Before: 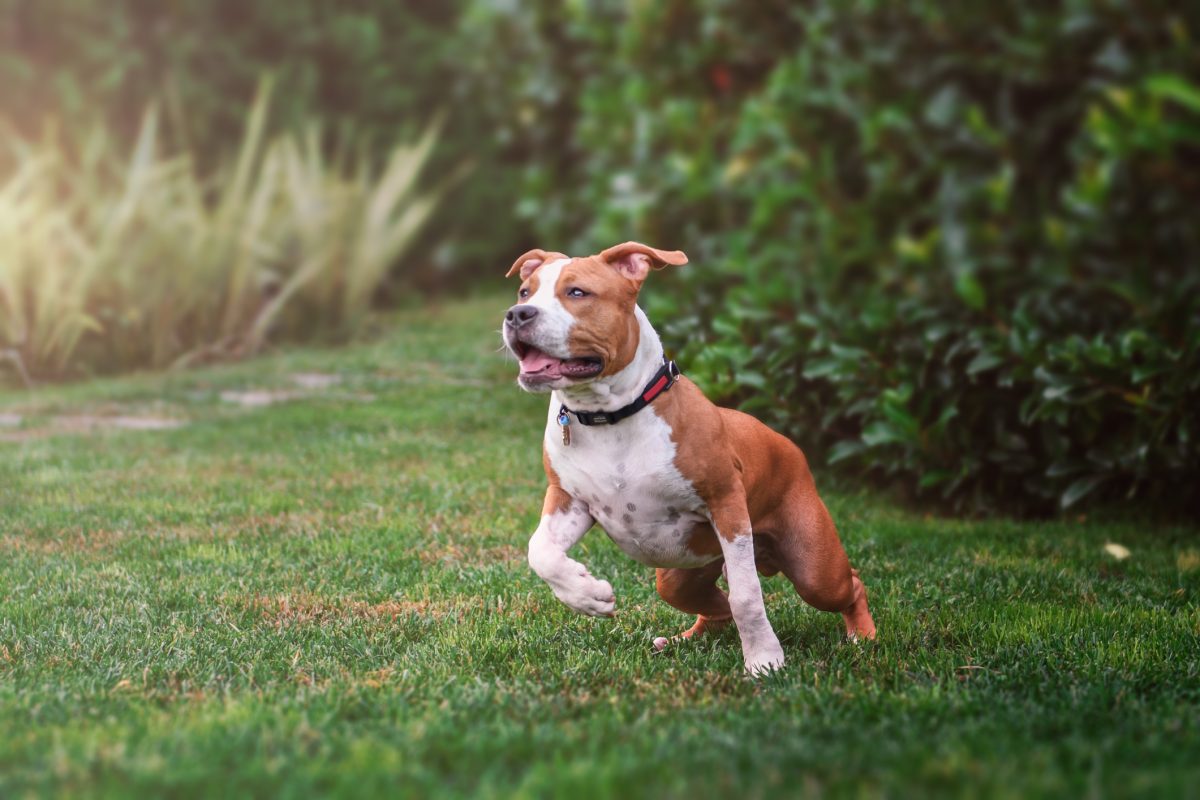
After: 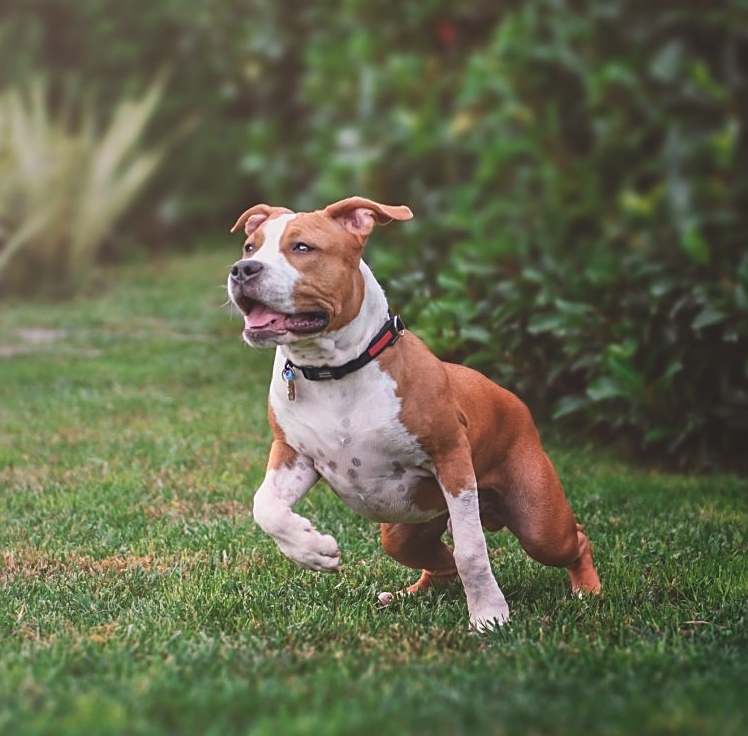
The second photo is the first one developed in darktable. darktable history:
exposure: black level correction -0.015, exposure -0.125 EV, compensate highlight preservation false
sharpen: on, module defaults
crop and rotate: left 22.918%, top 5.629%, right 14.711%, bottom 2.247%
